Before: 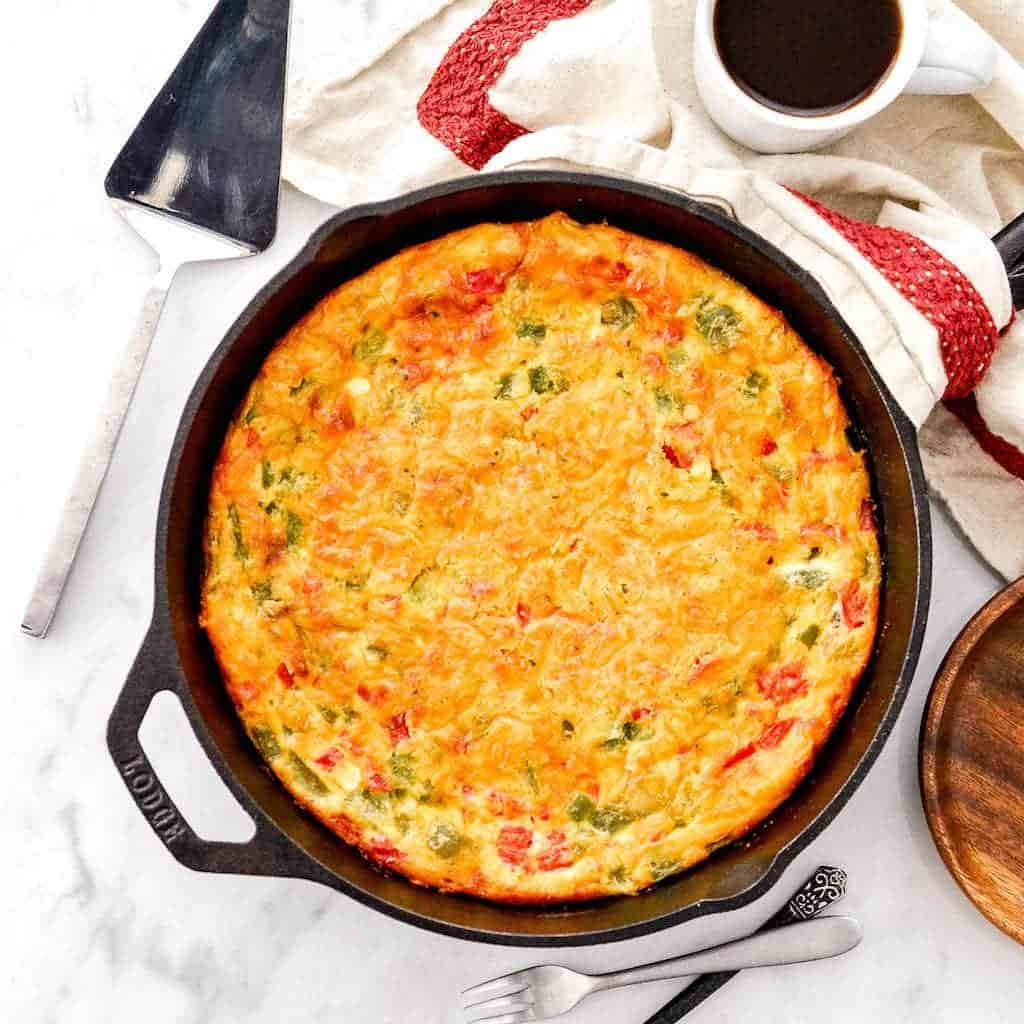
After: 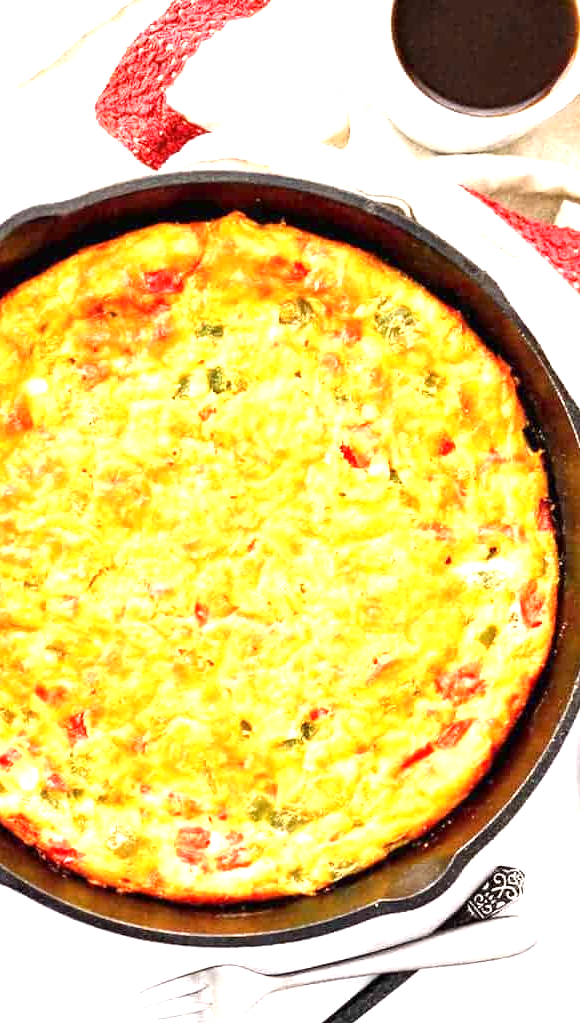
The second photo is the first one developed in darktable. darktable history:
exposure: exposure 1.223 EV, compensate highlight preservation false
crop: left 31.458%, top 0%, right 11.876%
